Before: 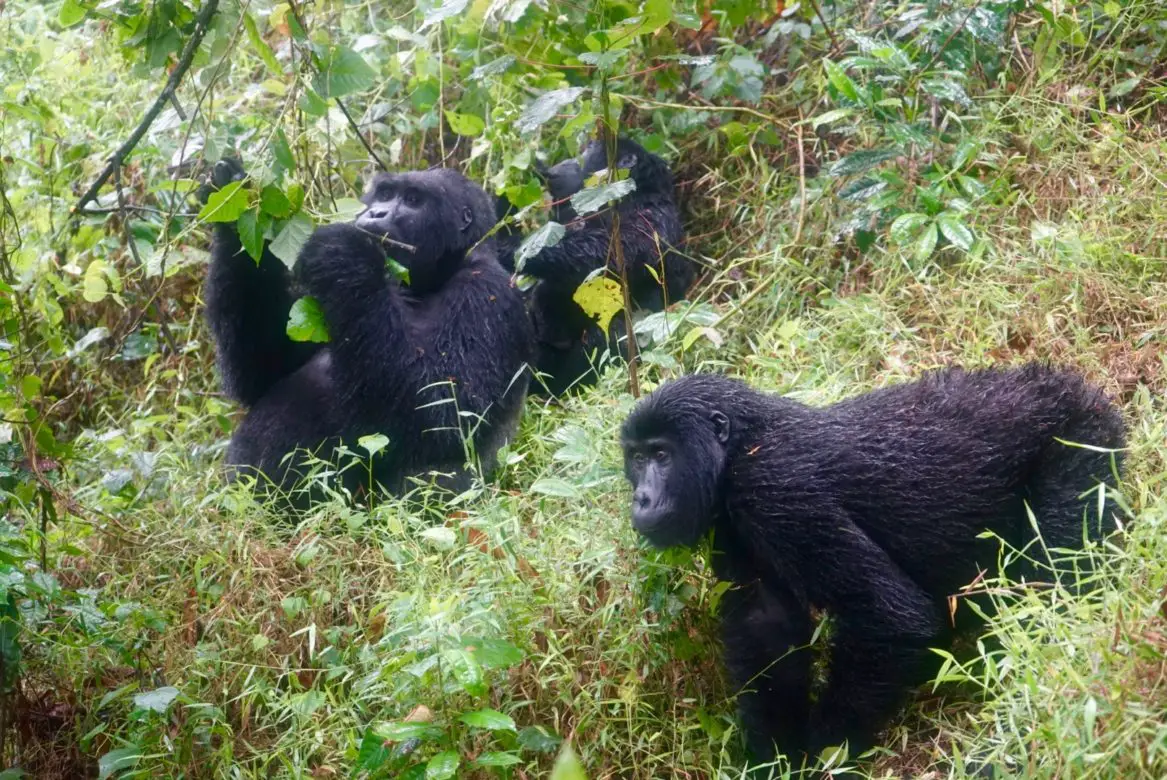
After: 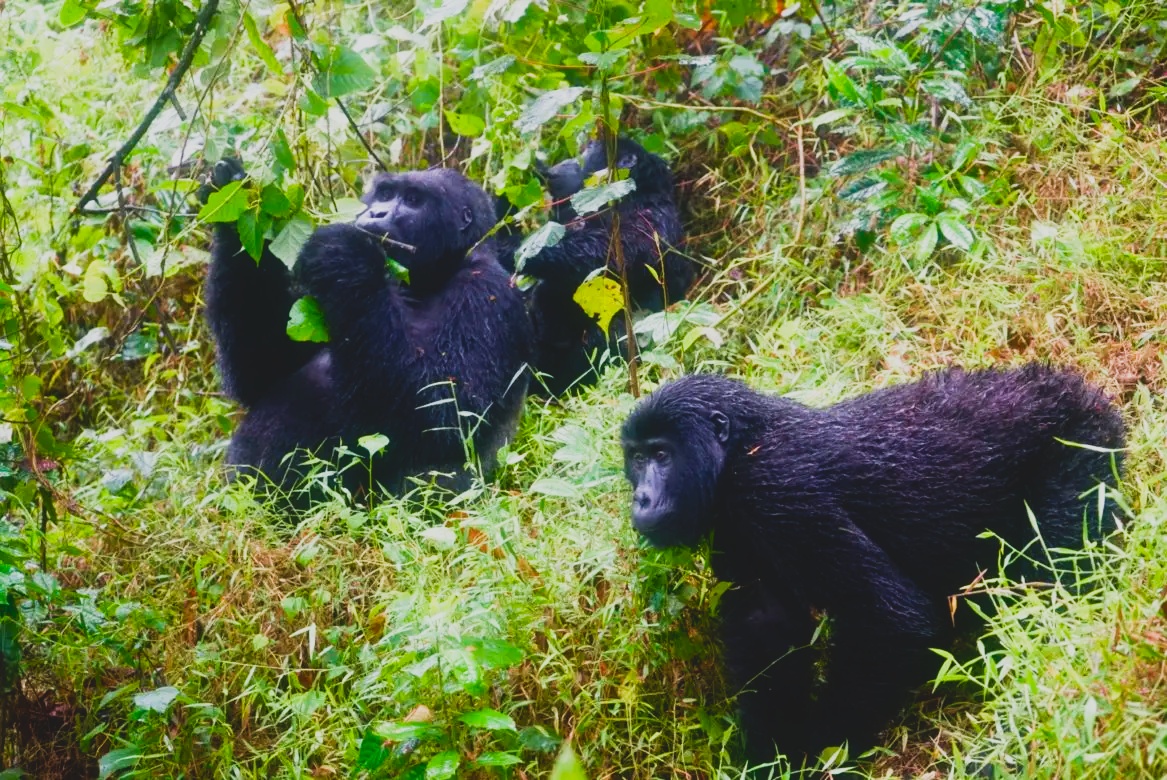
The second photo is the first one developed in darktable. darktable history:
sigmoid: contrast 1.86, skew 0.35
contrast brightness saturation: contrast -0.19, saturation 0.19
